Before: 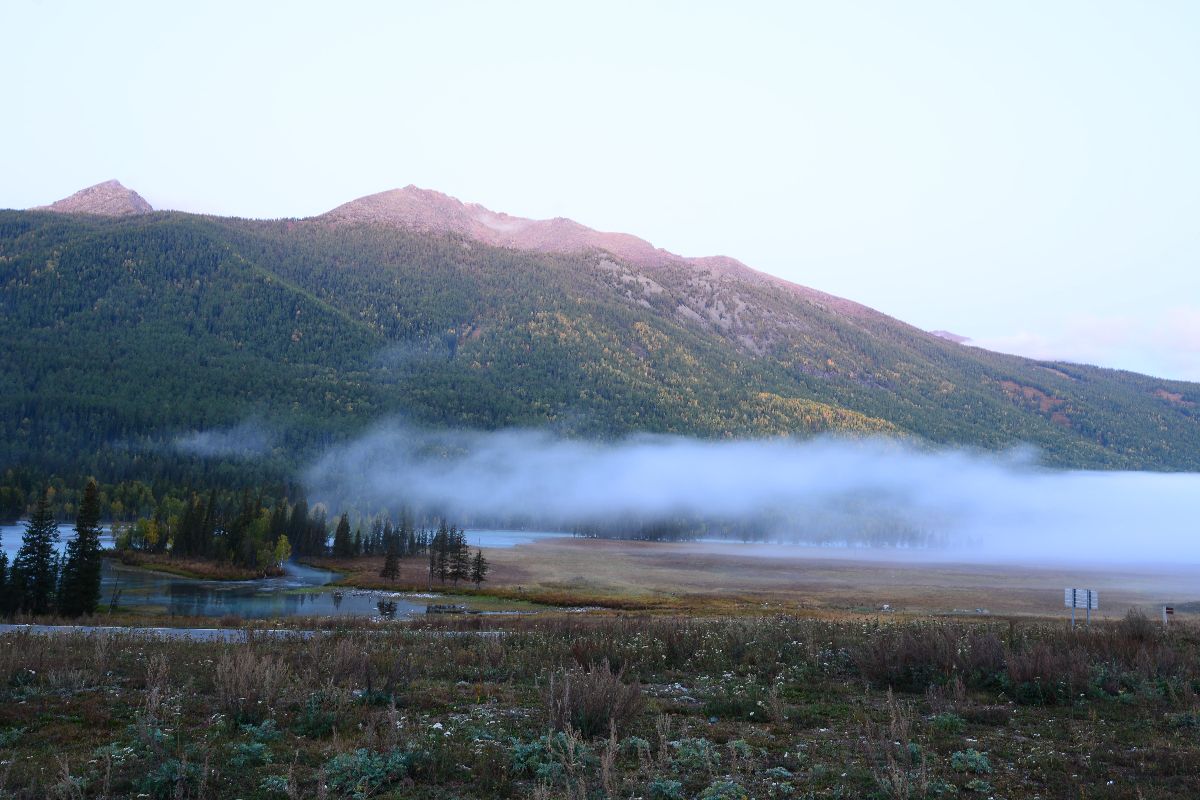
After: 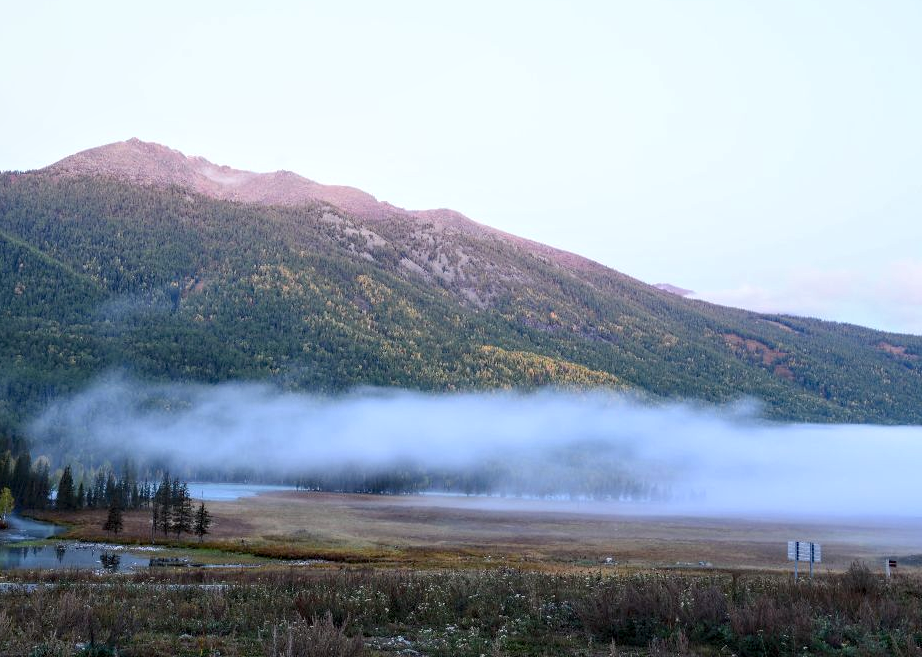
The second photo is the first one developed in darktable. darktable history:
local contrast: detail 130%
crop: left 23.097%, top 5.925%, bottom 11.845%
haze removal: compatibility mode true, adaptive false
